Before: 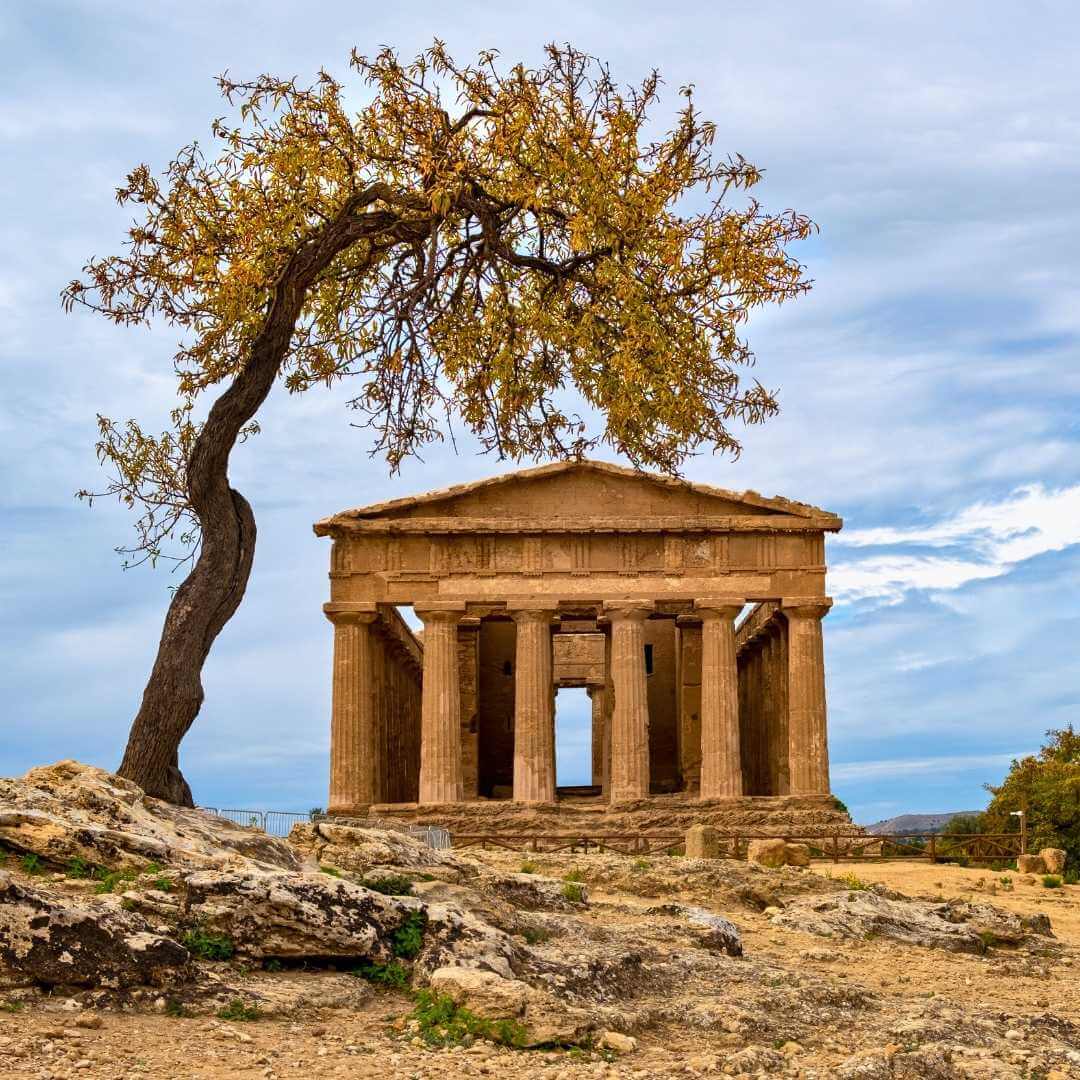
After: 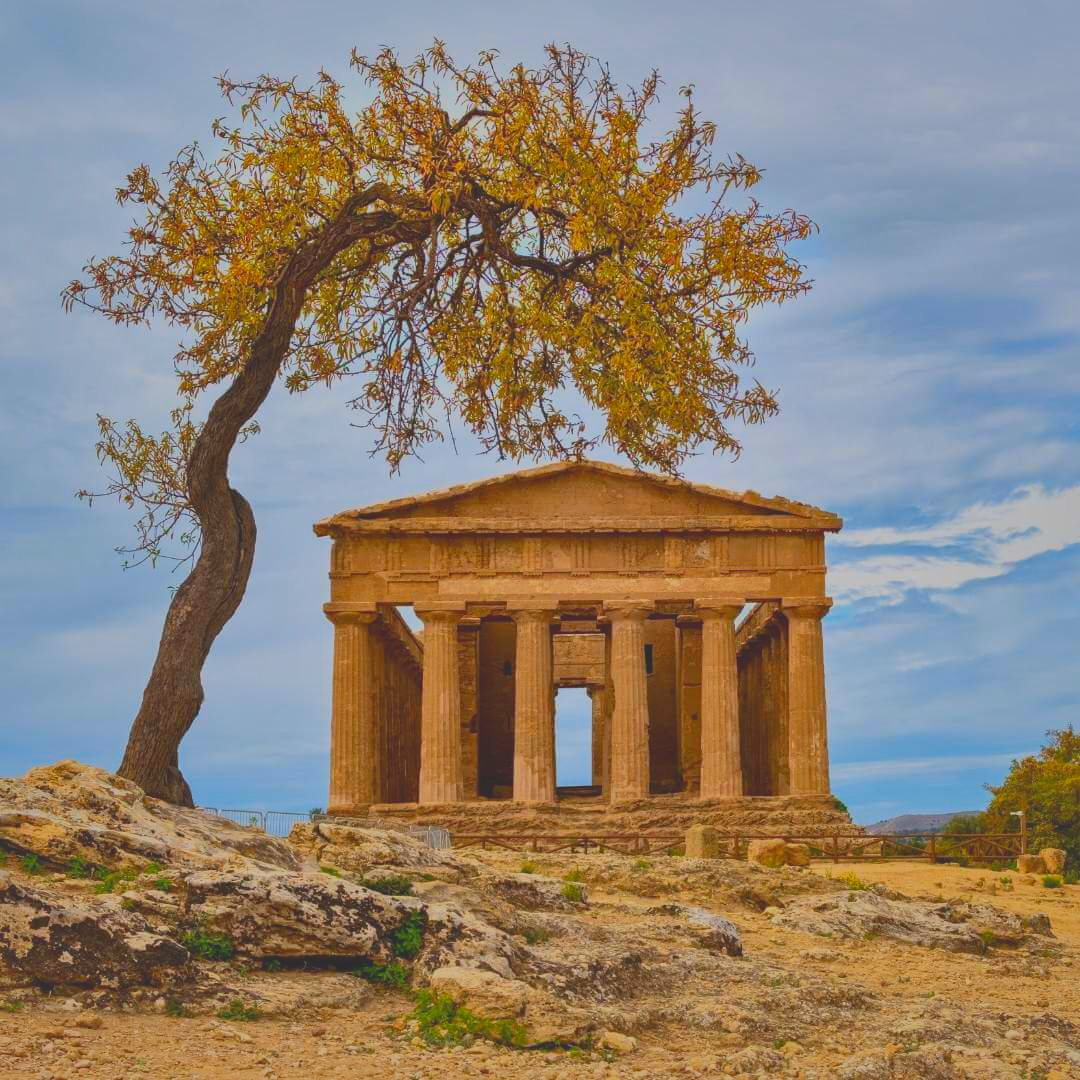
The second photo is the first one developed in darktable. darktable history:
shadows and highlights: shadows 39.27, highlights -59.81
local contrast: mode bilateral grid, contrast 16, coarseness 37, detail 105%, midtone range 0.2
color balance rgb: perceptual saturation grading › global saturation 14.996%, contrast -29.878%
exposure: black level correction -0.008, exposure 0.071 EV, compensate exposure bias true, compensate highlight preservation false
